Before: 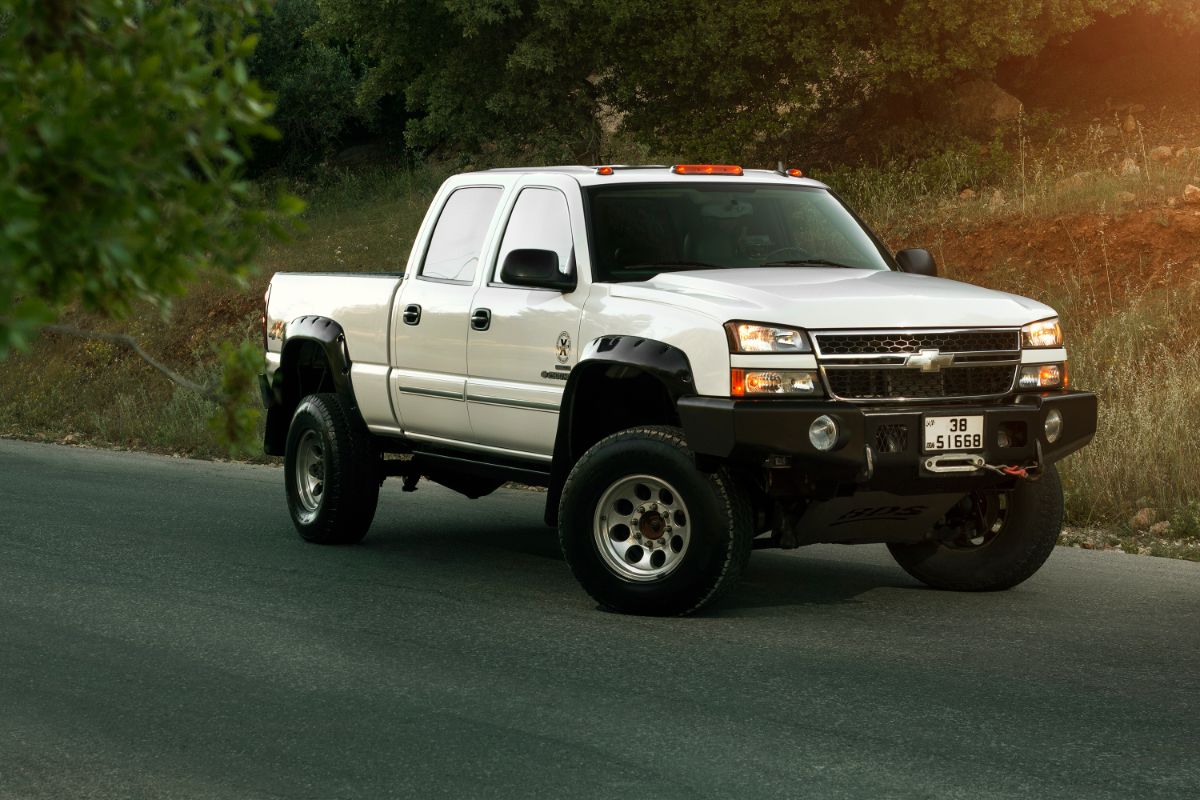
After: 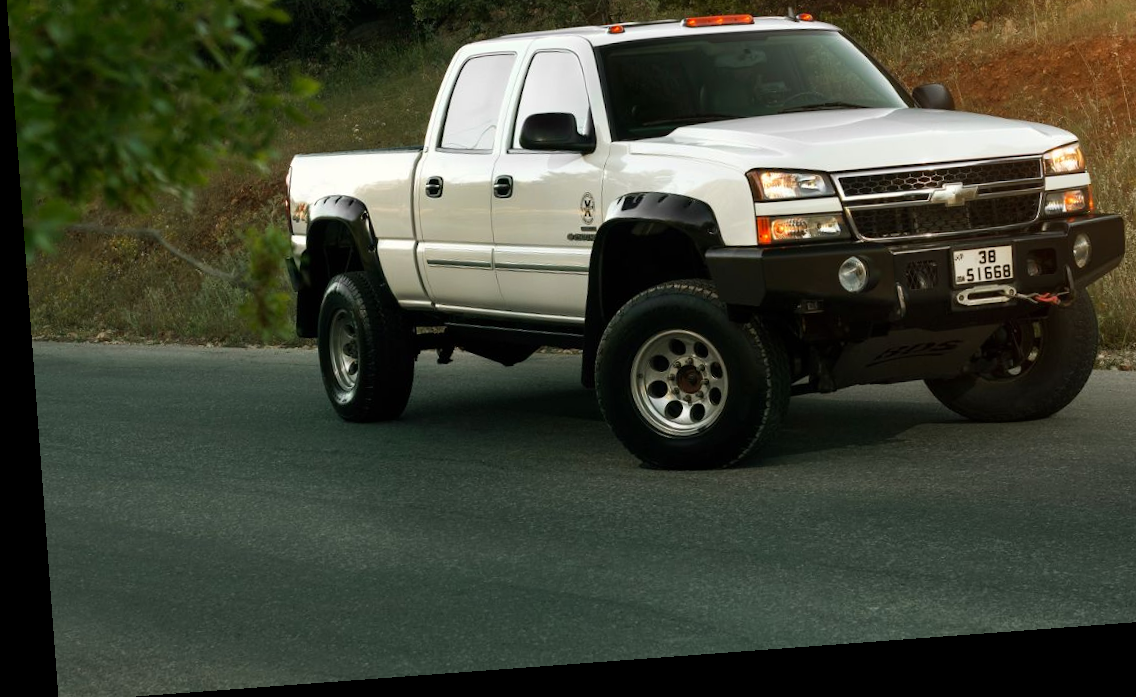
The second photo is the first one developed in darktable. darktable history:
crop: top 20.916%, right 9.437%, bottom 0.316%
rotate and perspective: rotation -4.25°, automatic cropping off
